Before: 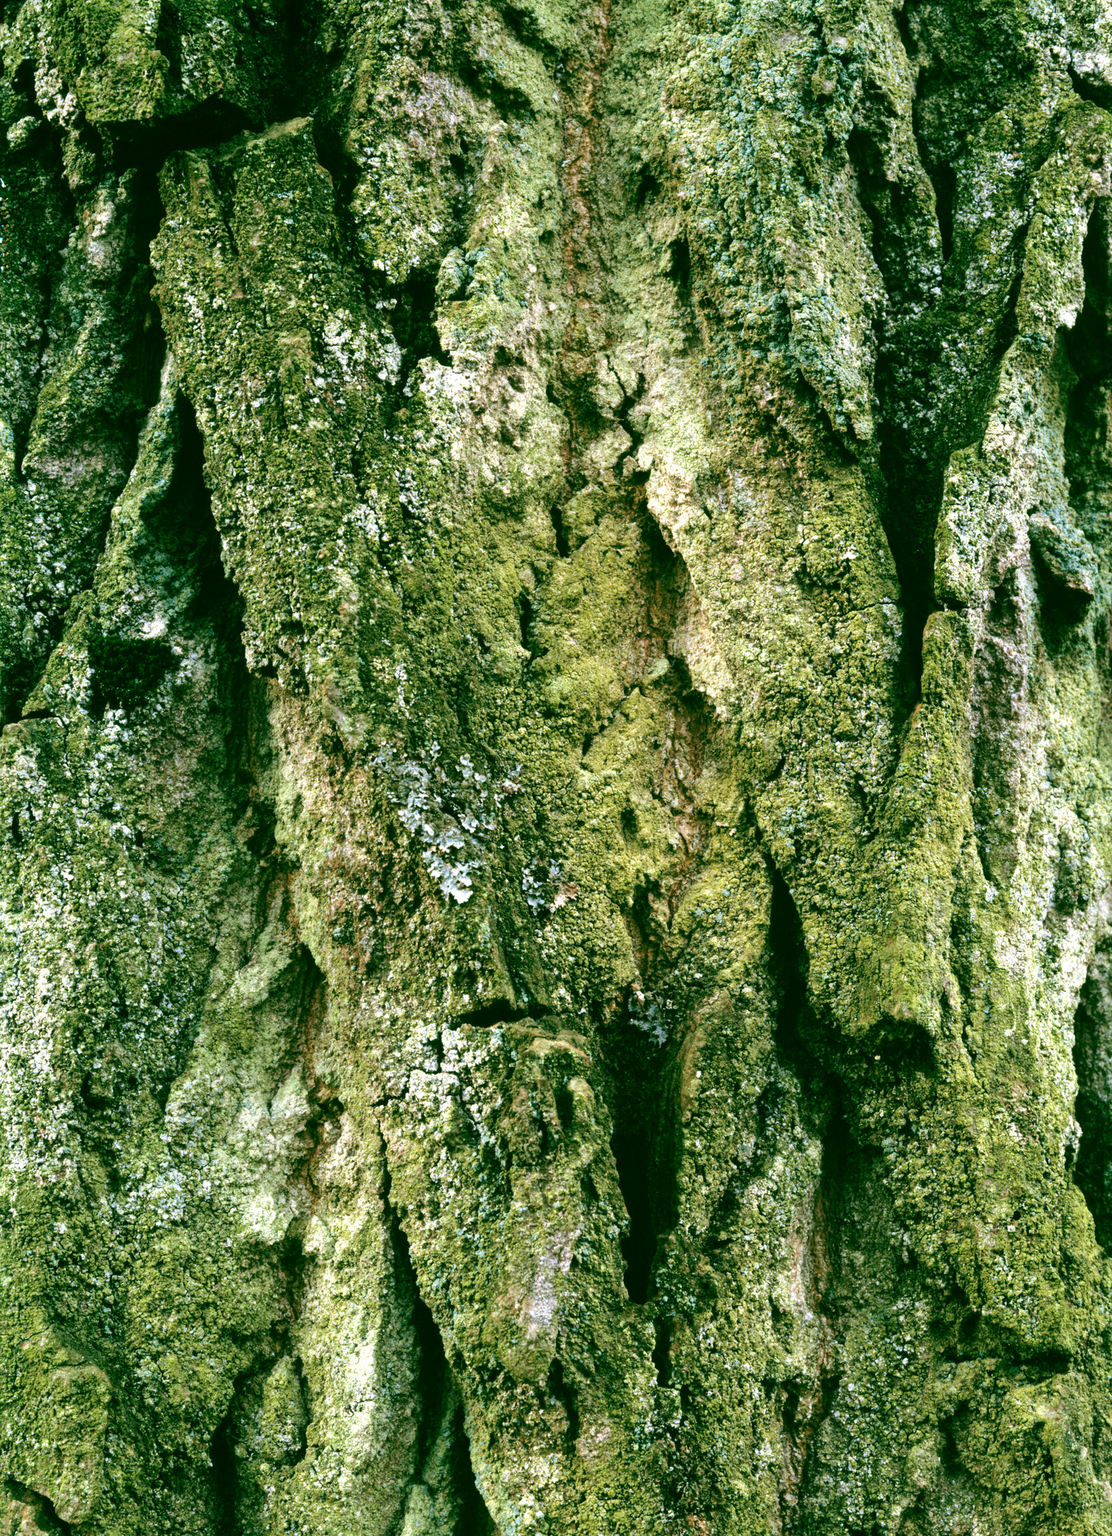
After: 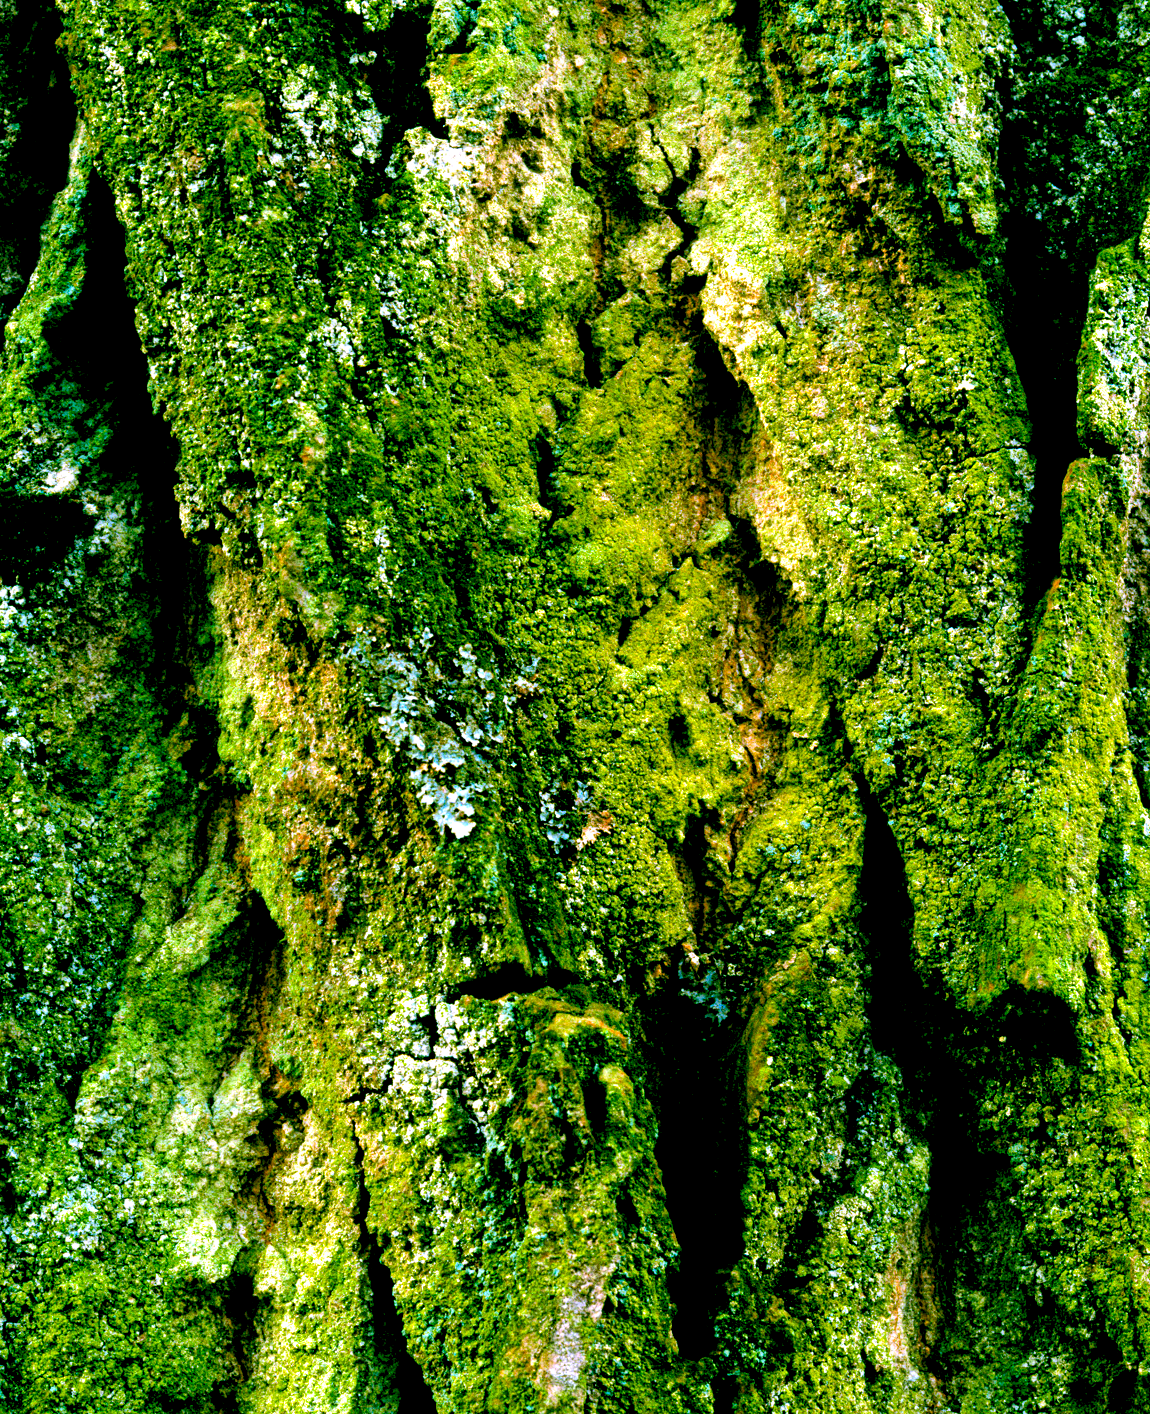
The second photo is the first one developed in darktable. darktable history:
crop: left 9.712%, top 16.928%, right 10.845%, bottom 12.332%
rgb levels: levels [[0.034, 0.472, 0.904], [0, 0.5, 1], [0, 0.5, 1]]
color correction: highlights a* 1.59, highlights b* -1.7, saturation 2.48
grain: coarseness 0.09 ISO
